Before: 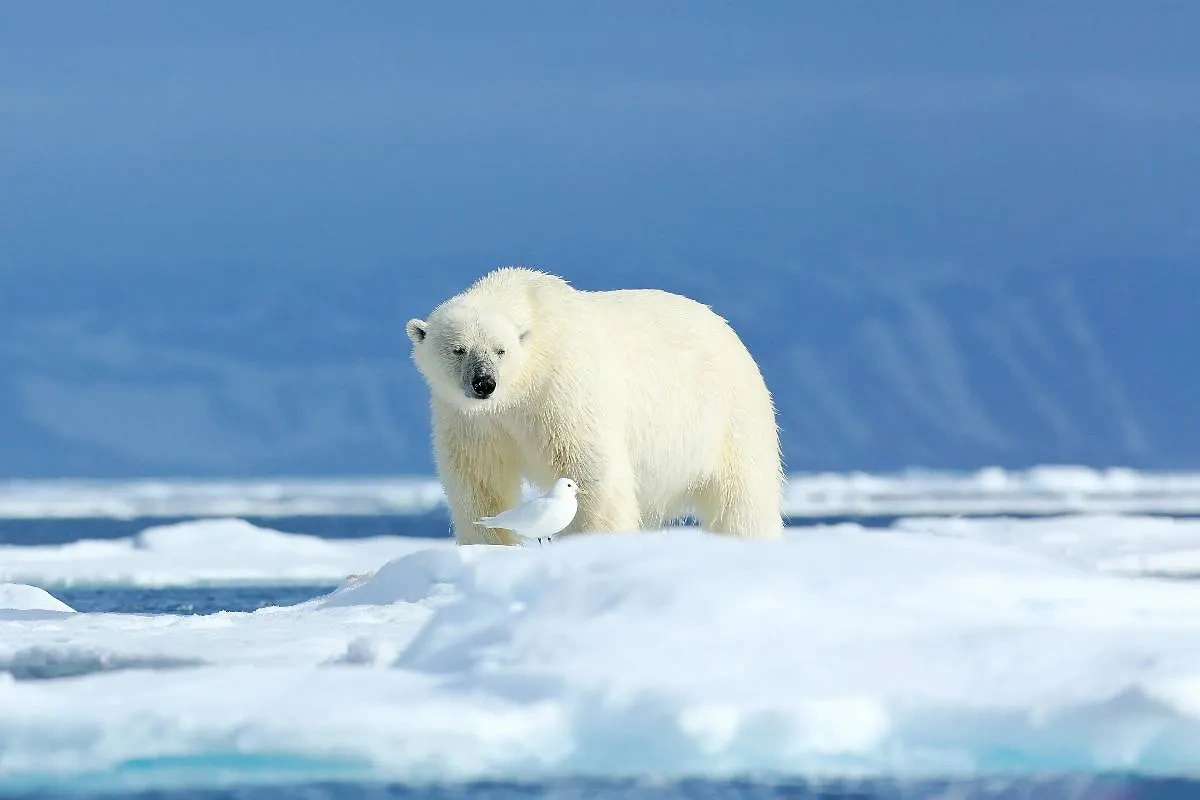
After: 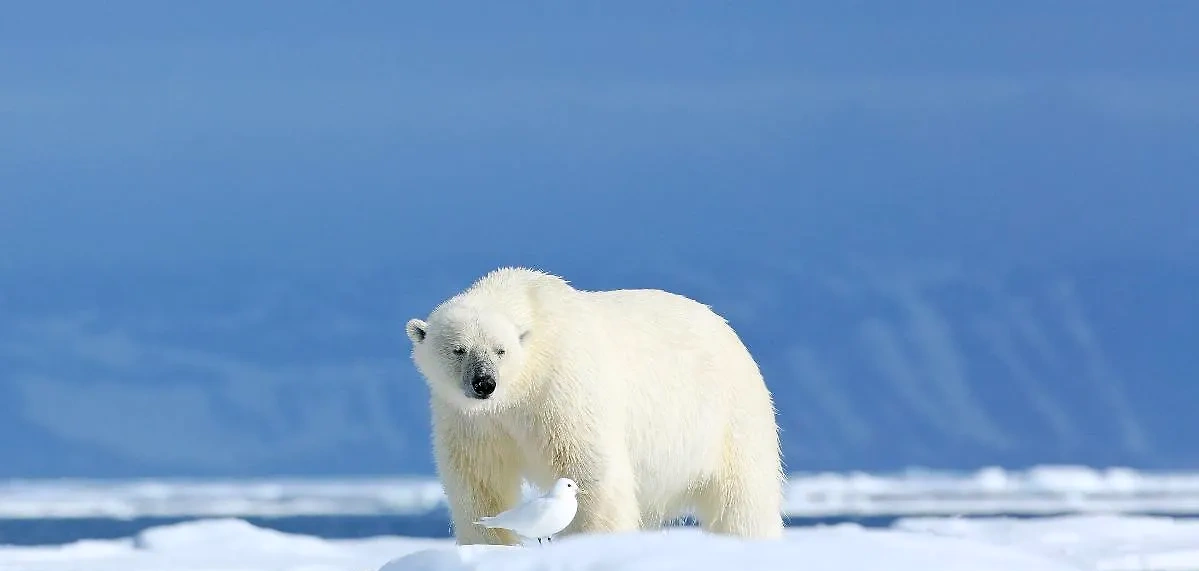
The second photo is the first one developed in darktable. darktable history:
crop: bottom 28.576%
exposure: compensate highlight preservation false
white balance: red 1.009, blue 1.027
